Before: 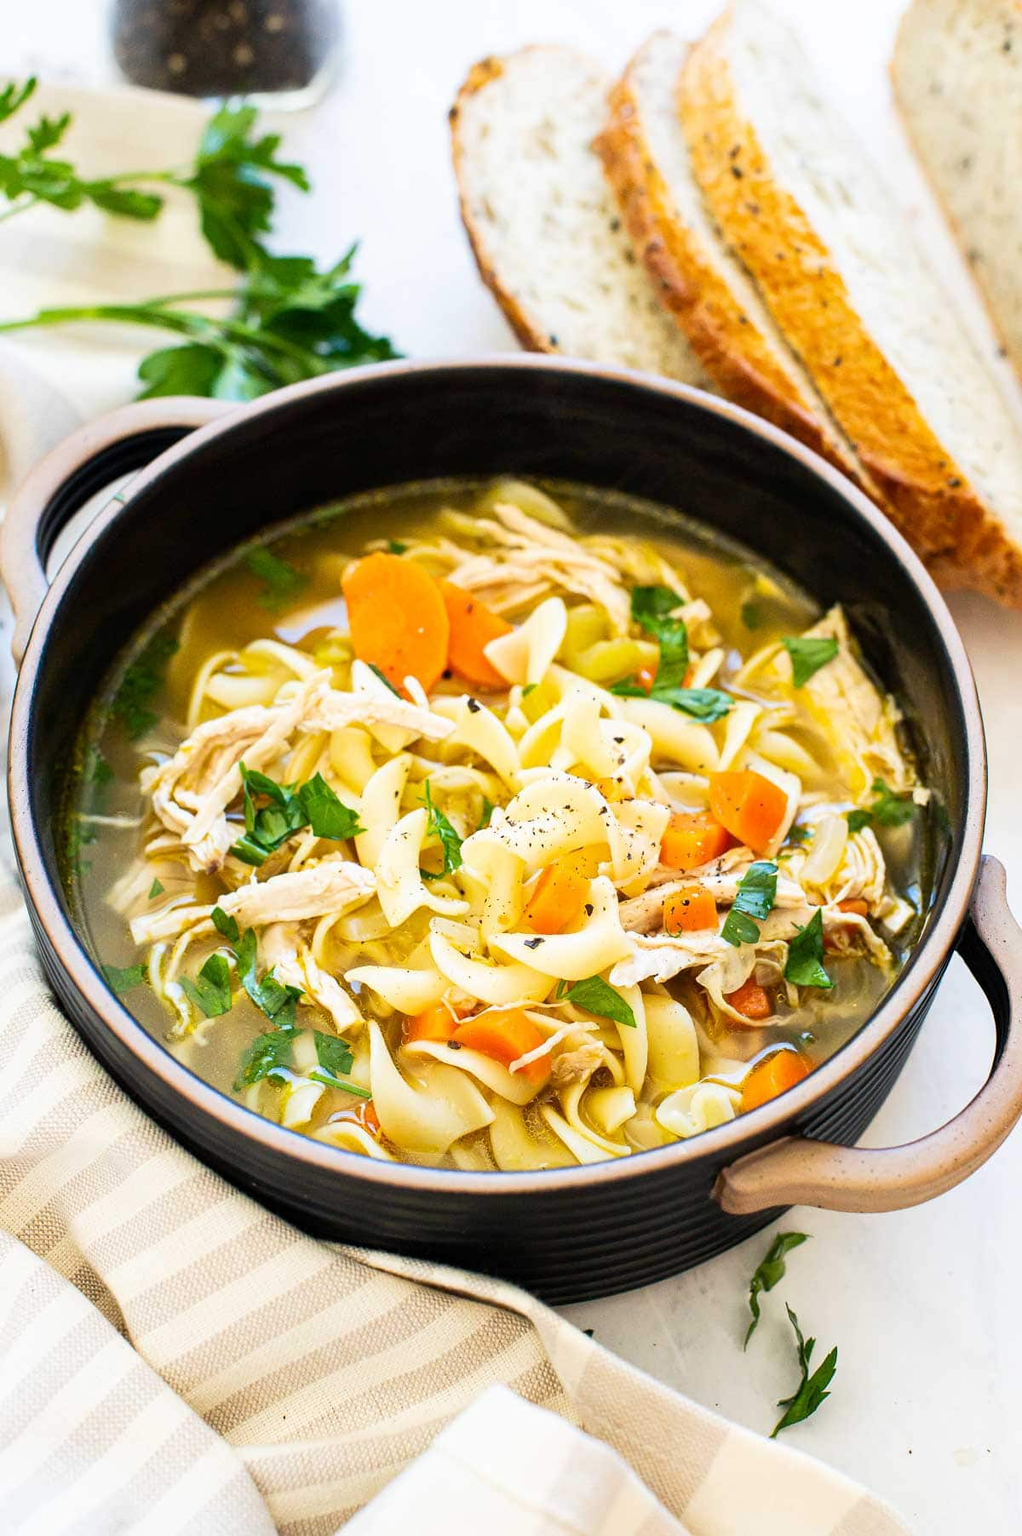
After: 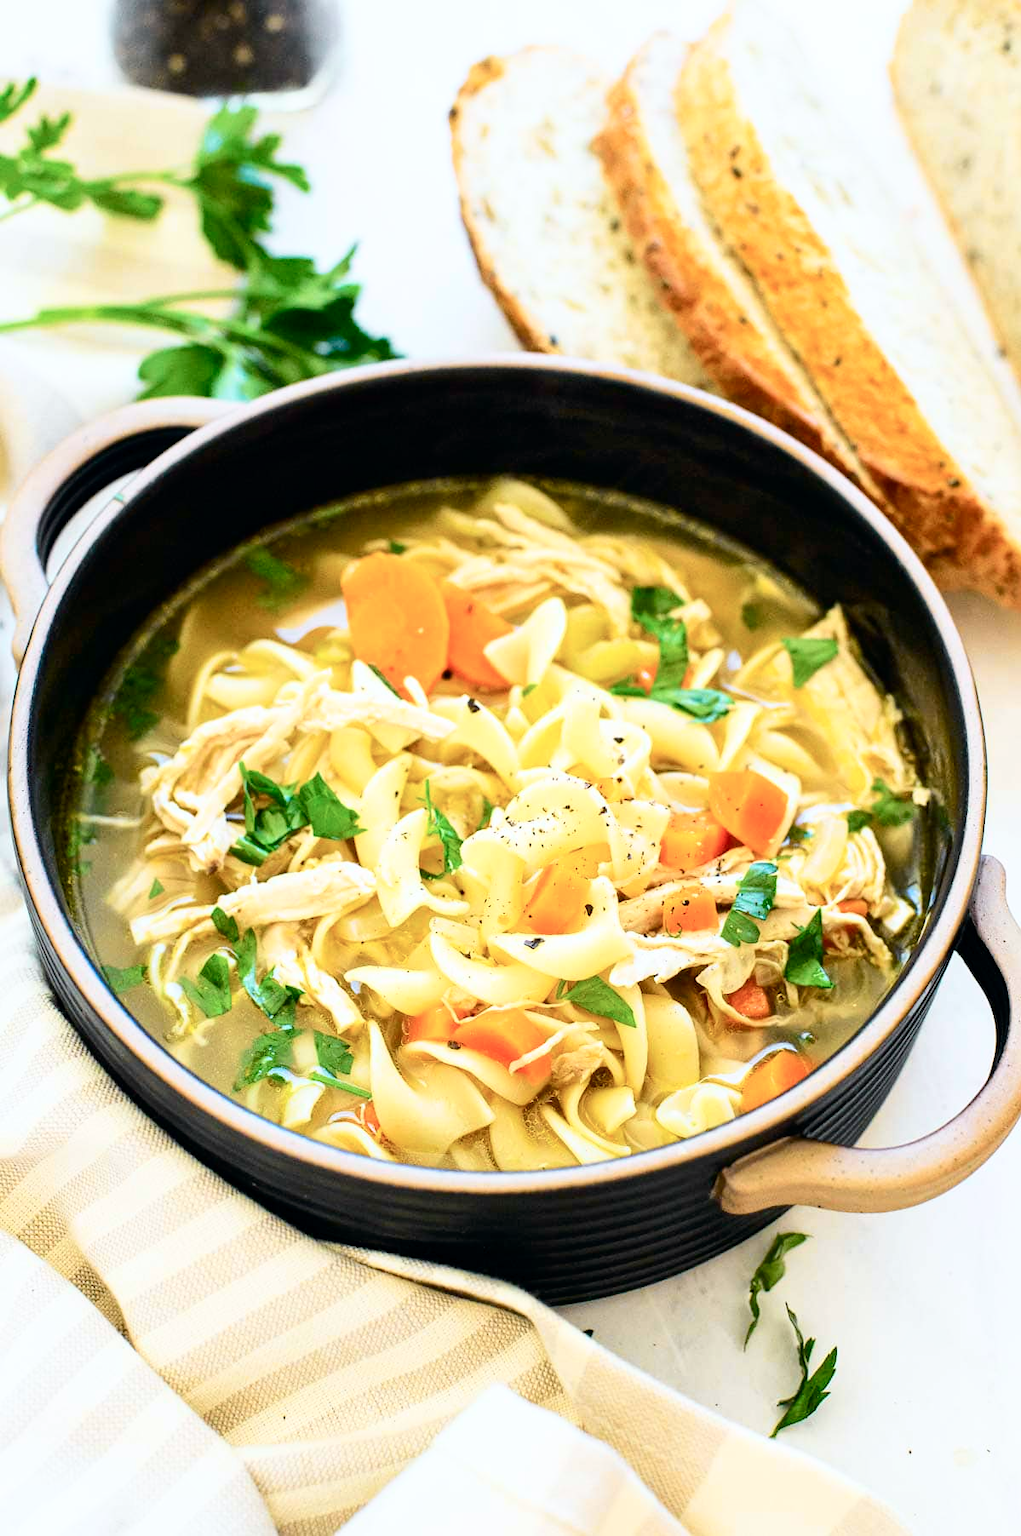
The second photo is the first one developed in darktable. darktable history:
levels: mode automatic
tone curve: curves: ch0 [(0, 0) (0.035, 0.017) (0.131, 0.108) (0.279, 0.279) (0.476, 0.554) (0.617, 0.693) (0.704, 0.77) (0.801, 0.854) (0.895, 0.927) (1, 0.976)]; ch1 [(0, 0) (0.318, 0.278) (0.444, 0.427) (0.493, 0.488) (0.508, 0.502) (0.534, 0.526) (0.562, 0.555) (0.645, 0.648) (0.746, 0.764) (1, 1)]; ch2 [(0, 0) (0.316, 0.292) (0.381, 0.37) (0.423, 0.448) (0.476, 0.482) (0.502, 0.495) (0.522, 0.518) (0.533, 0.532) (0.593, 0.622) (0.634, 0.663) (0.7, 0.7) (0.861, 0.808) (1, 0.951)], color space Lab, independent channels, preserve colors none
local contrast: mode bilateral grid, contrast 20, coarseness 50, detail 102%, midtone range 0.2
